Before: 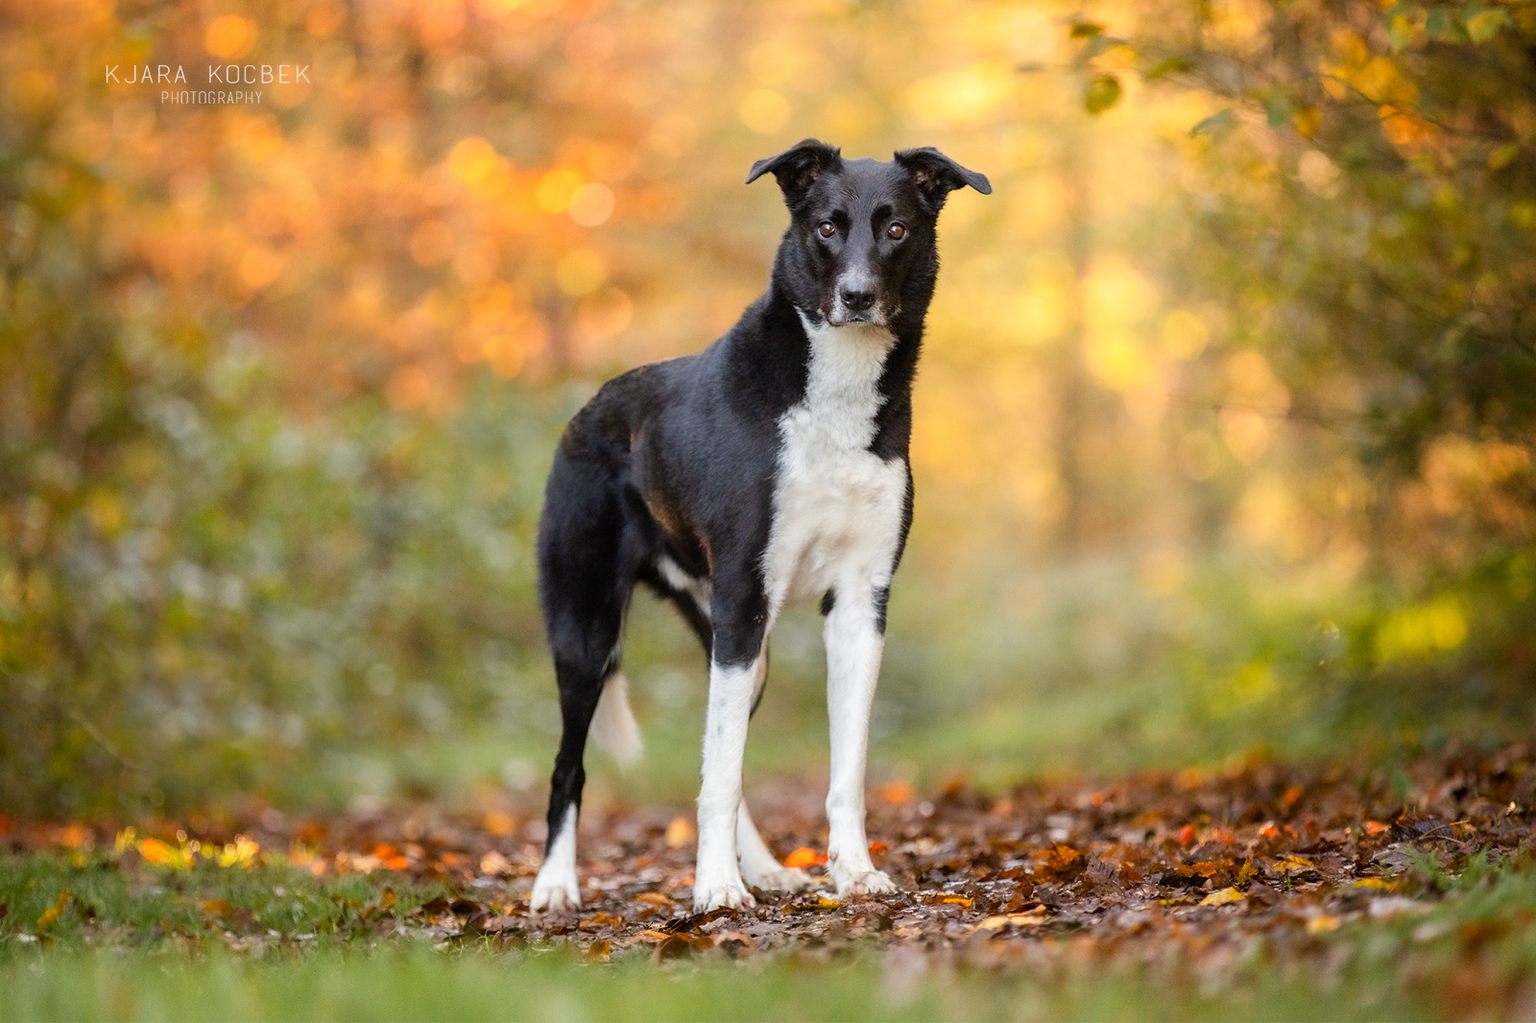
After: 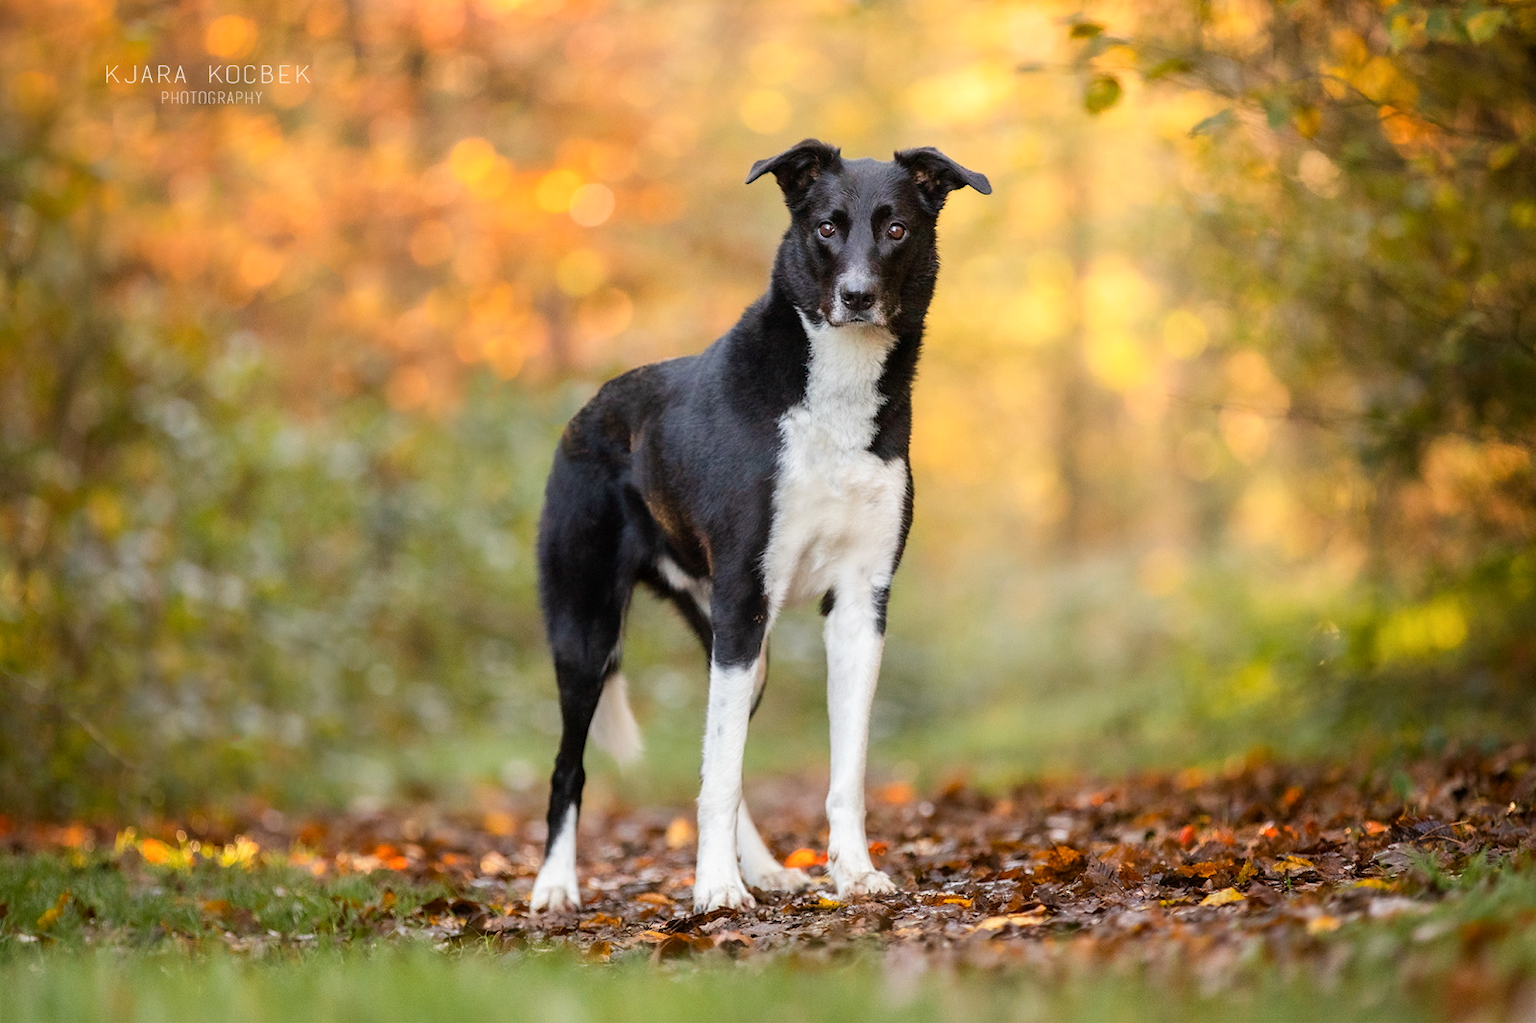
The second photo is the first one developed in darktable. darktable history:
contrast brightness saturation: contrast 0.07
